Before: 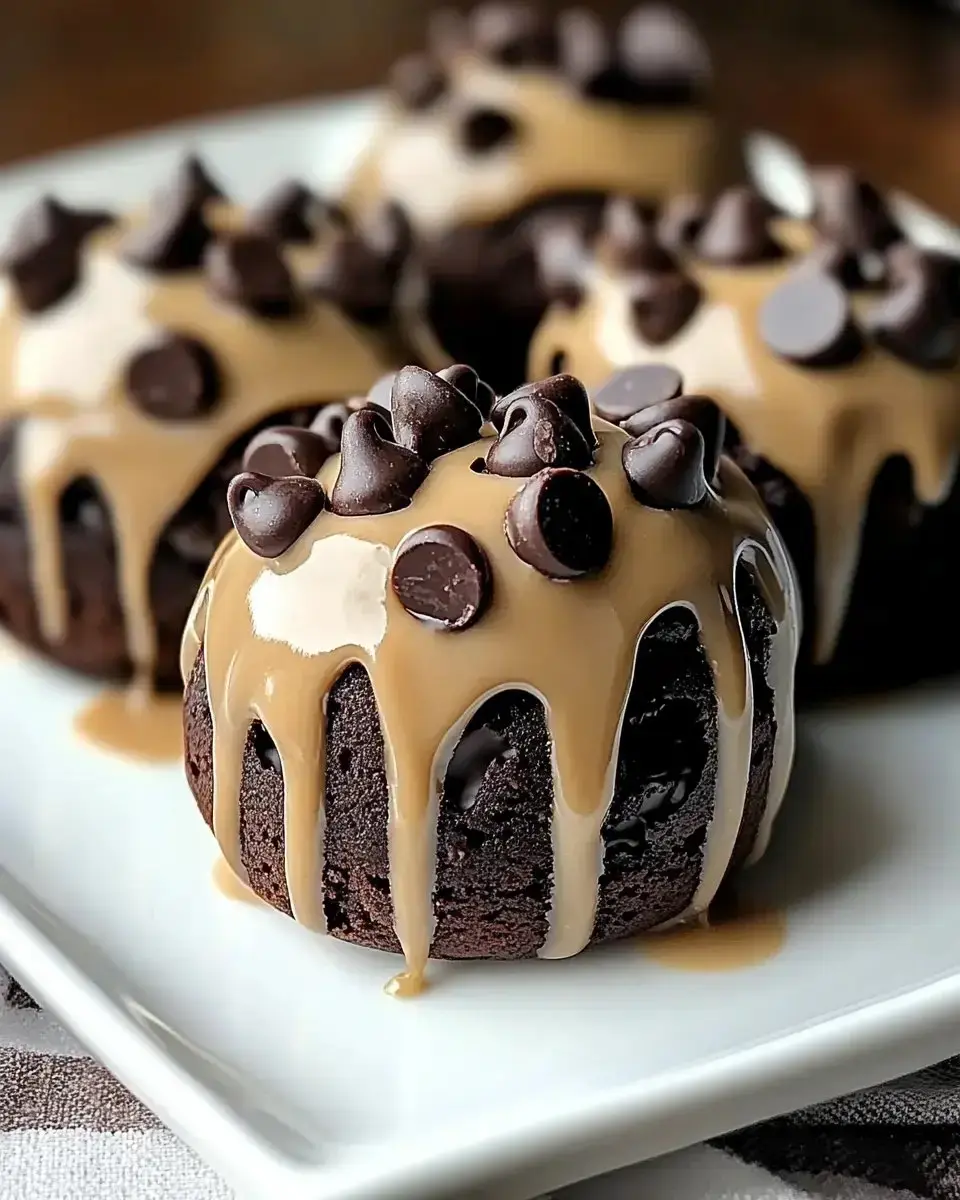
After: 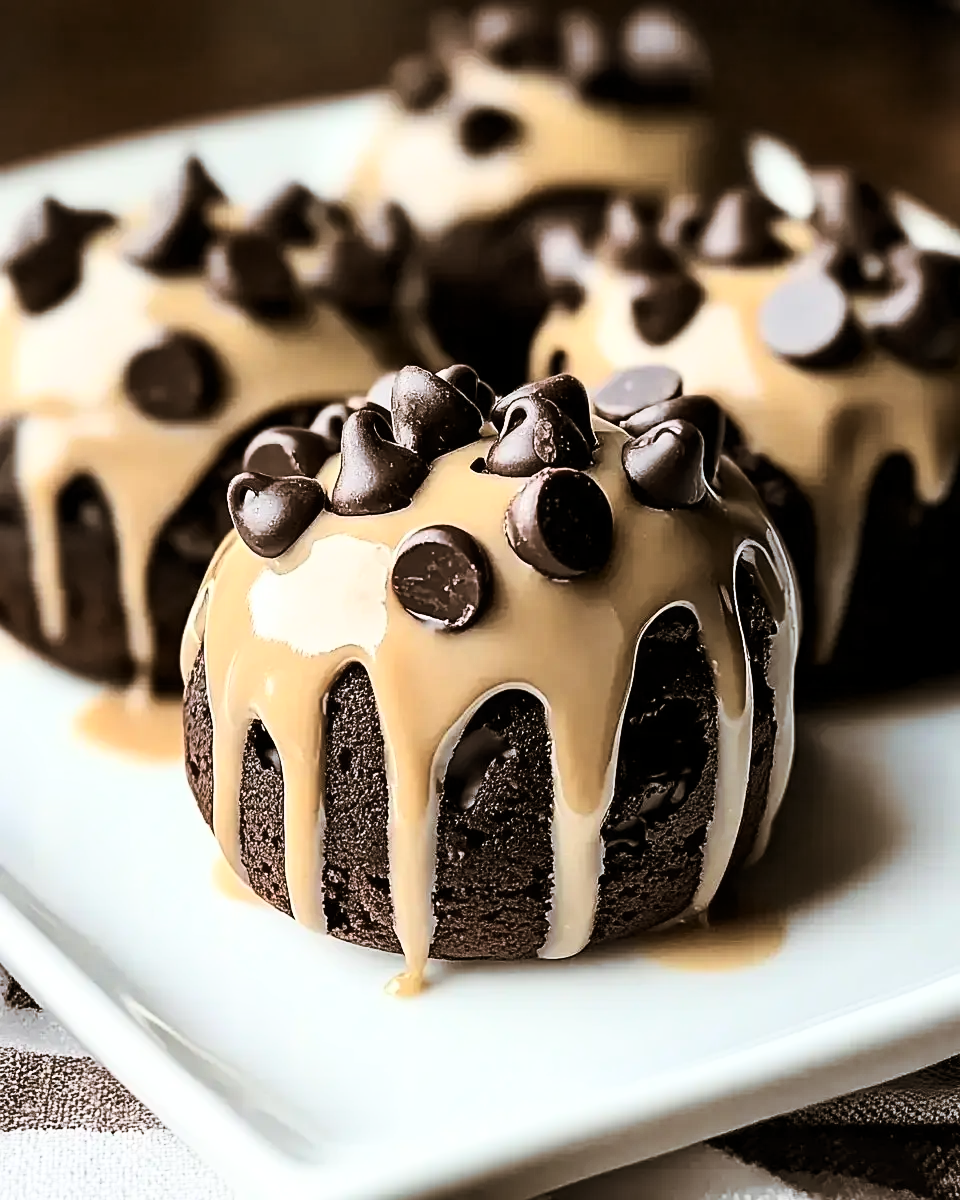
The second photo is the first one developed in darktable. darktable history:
split-toning: shadows › hue 32.4°, shadows › saturation 0.51, highlights › hue 180°, highlights › saturation 0, balance -60.17, compress 55.19%
contrast brightness saturation: contrast 0.39, brightness 0.1
